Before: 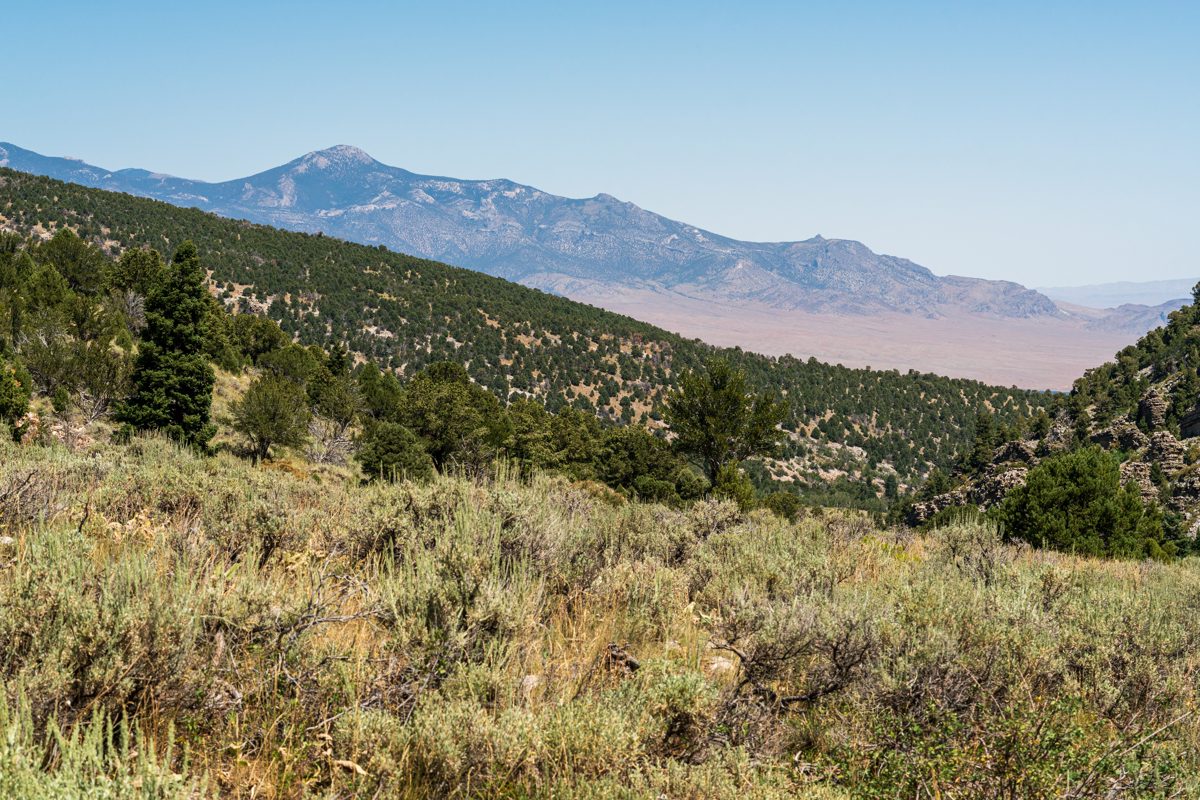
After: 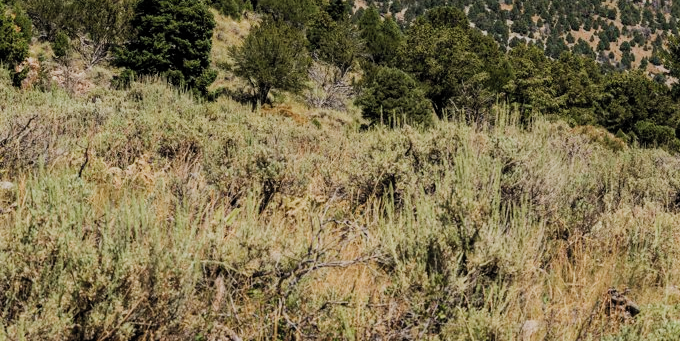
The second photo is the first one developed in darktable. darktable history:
filmic rgb: black relative exposure -7.65 EV, white relative exposure 4.56 EV, hardness 3.61, color science v5 (2021), contrast in shadows safe, contrast in highlights safe
crop: top 44.454%, right 43.323%, bottom 12.836%
tone equalizer: edges refinement/feathering 500, mask exposure compensation -1.57 EV, preserve details no
